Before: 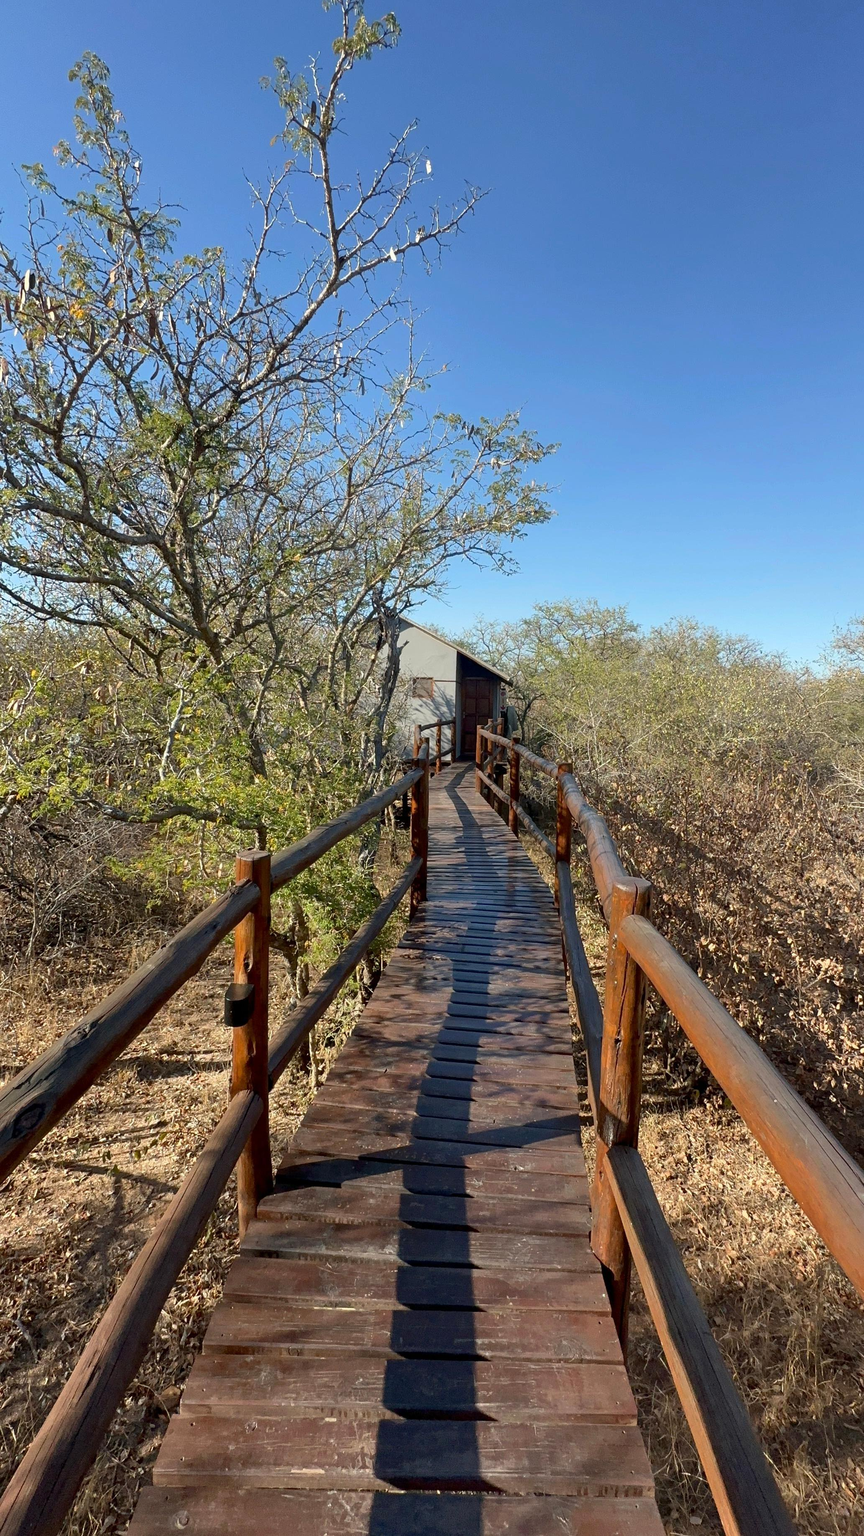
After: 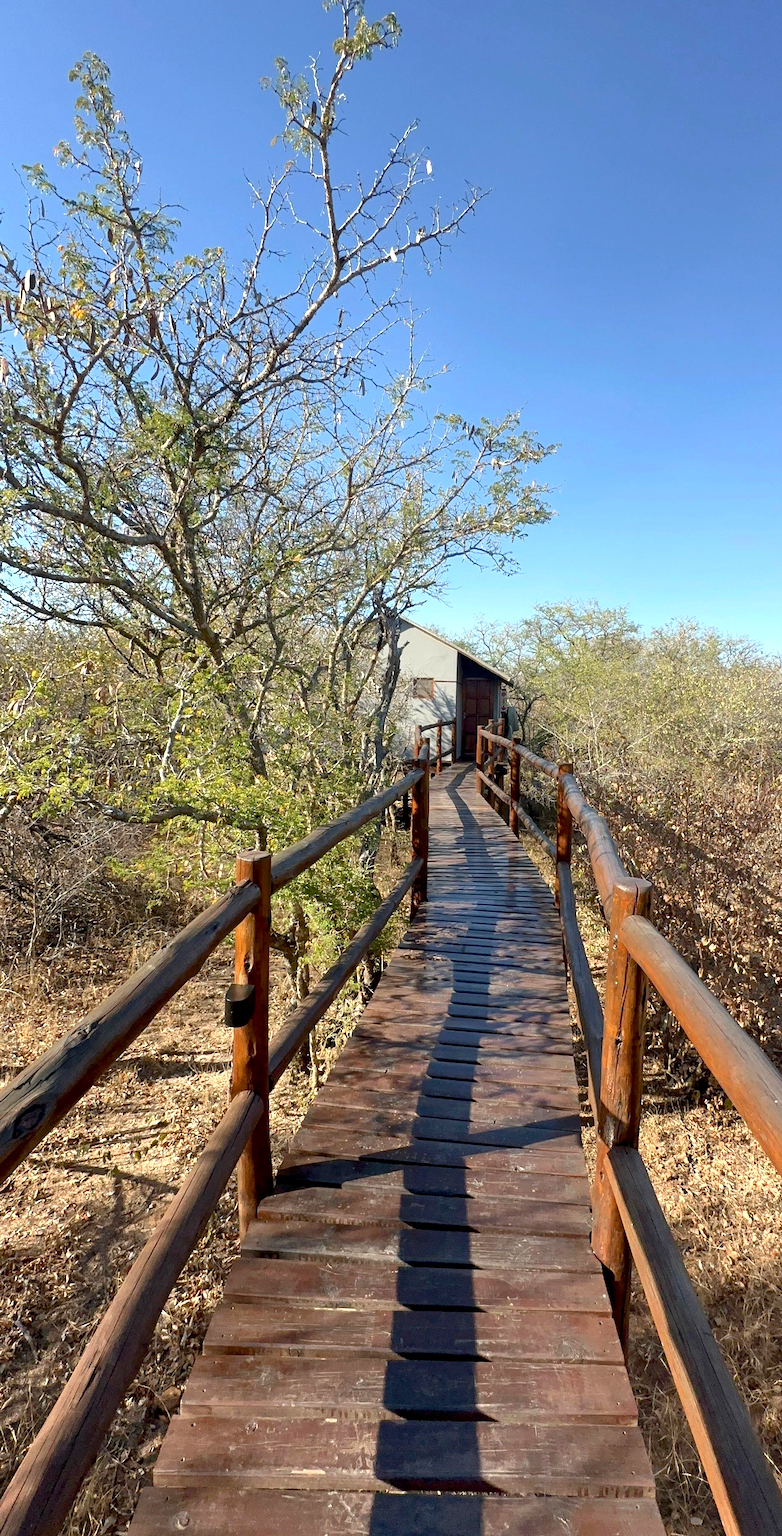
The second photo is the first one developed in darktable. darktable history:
crop: right 9.486%, bottom 0.016%
exposure: black level correction 0.001, exposure 0.499 EV, compensate exposure bias true, compensate highlight preservation false
color balance rgb: linear chroma grading › shadows -1.73%, linear chroma grading › highlights -14.961%, linear chroma grading › global chroma -9.693%, linear chroma grading › mid-tones -9.597%, perceptual saturation grading › global saturation 19.682%, global vibrance 20%
